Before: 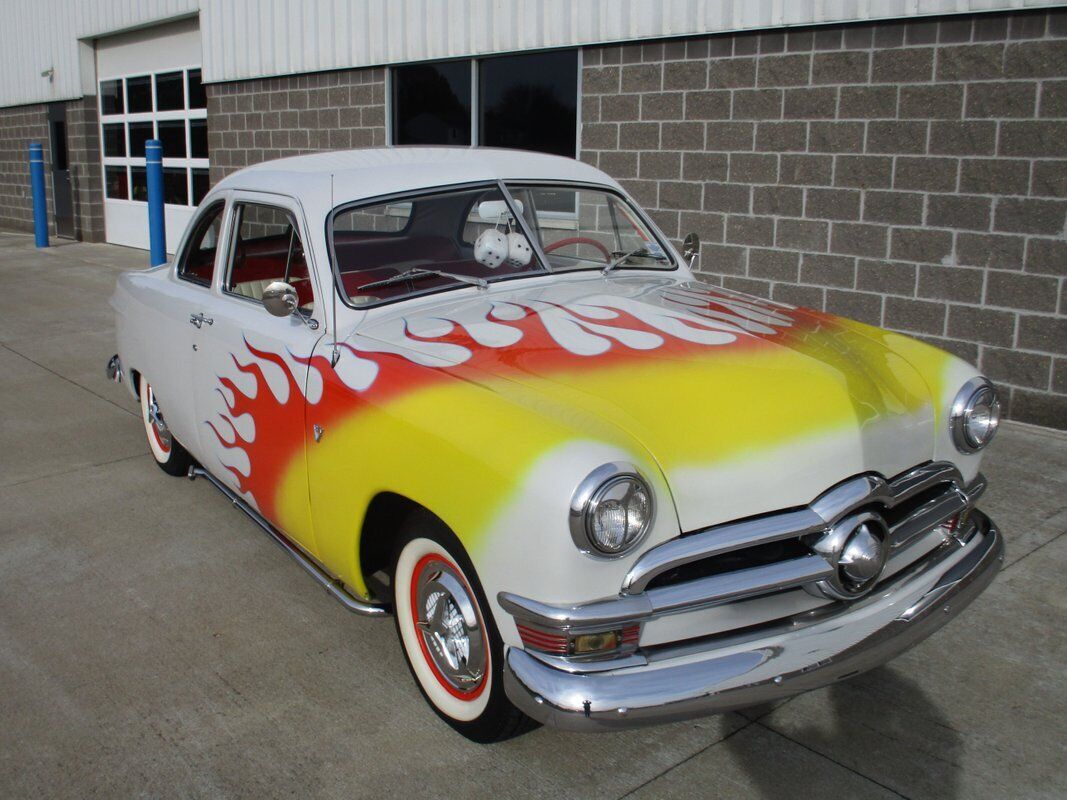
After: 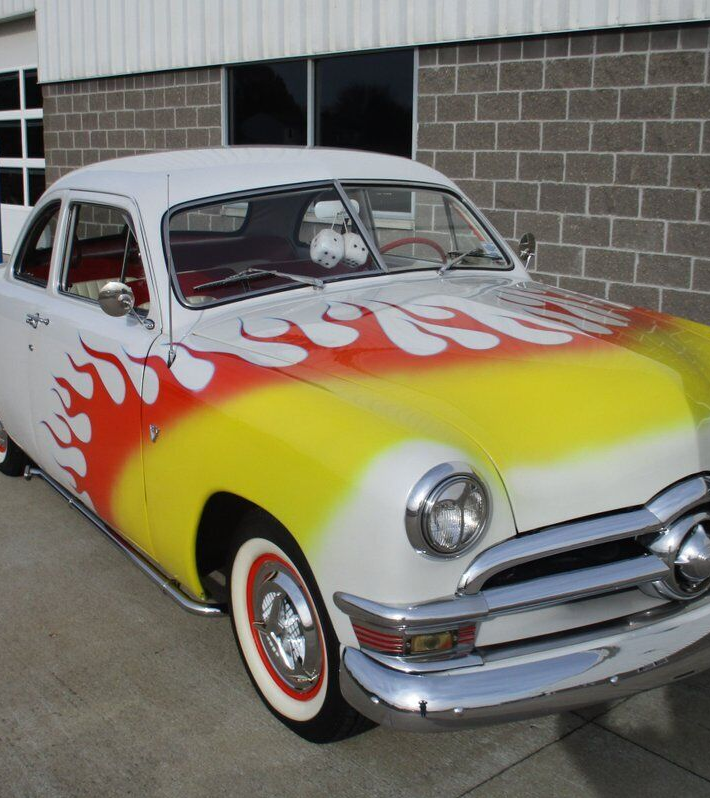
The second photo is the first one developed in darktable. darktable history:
local contrast: mode bilateral grid, contrast 21, coarseness 51, detail 101%, midtone range 0.2
crop: left 15.388%, right 17.808%
